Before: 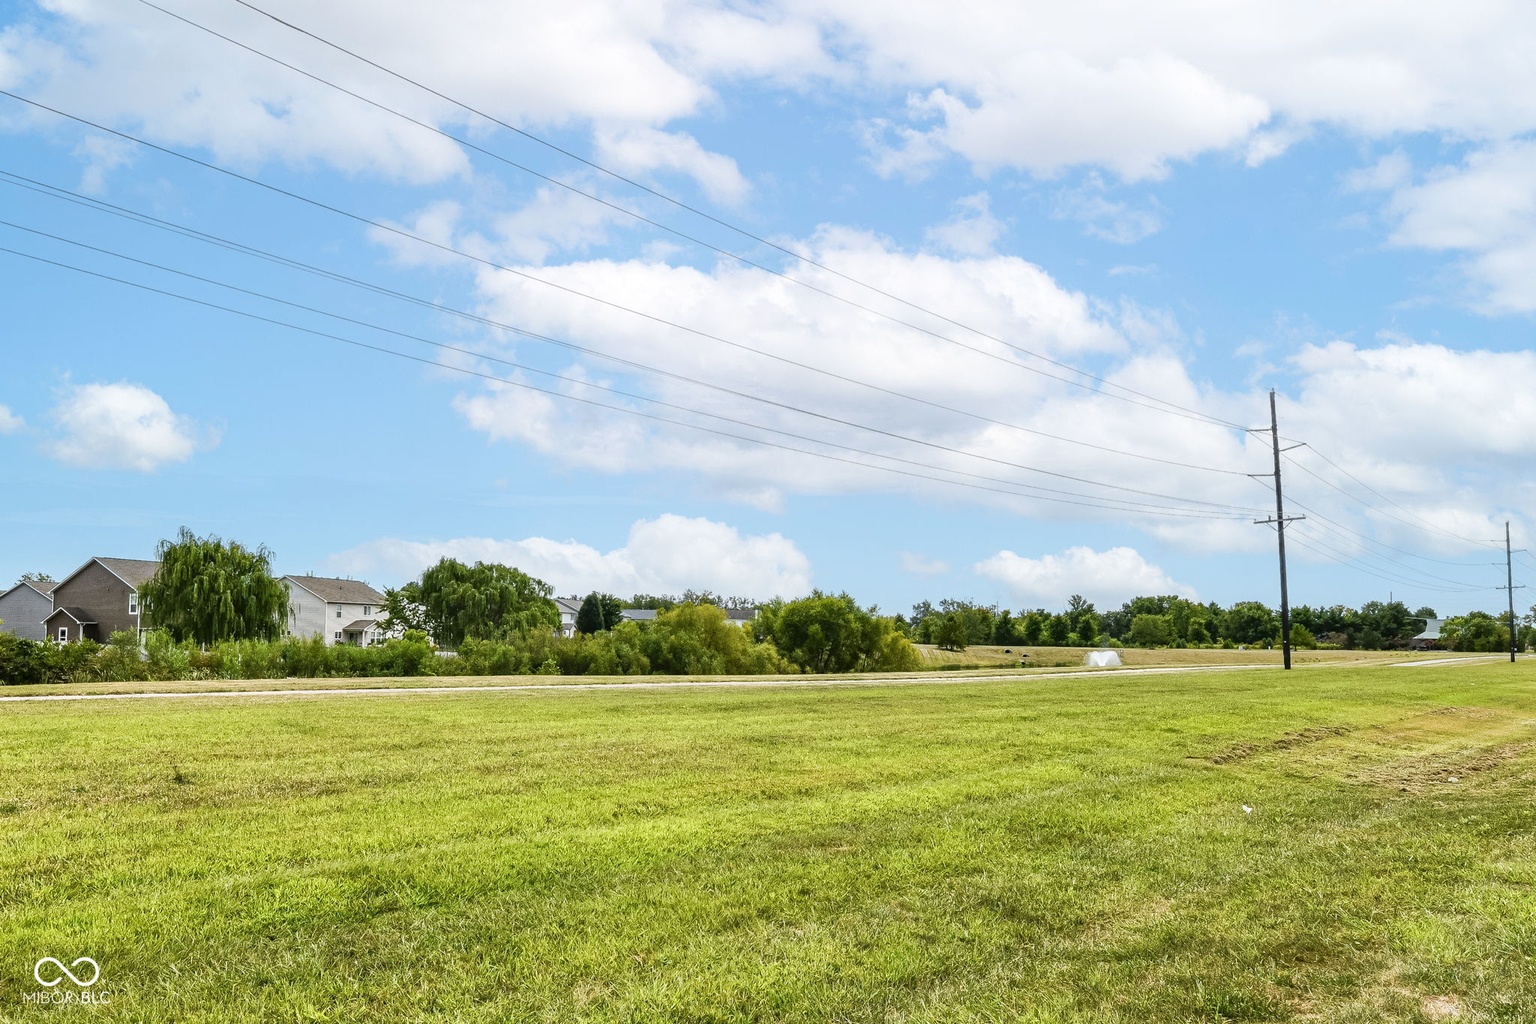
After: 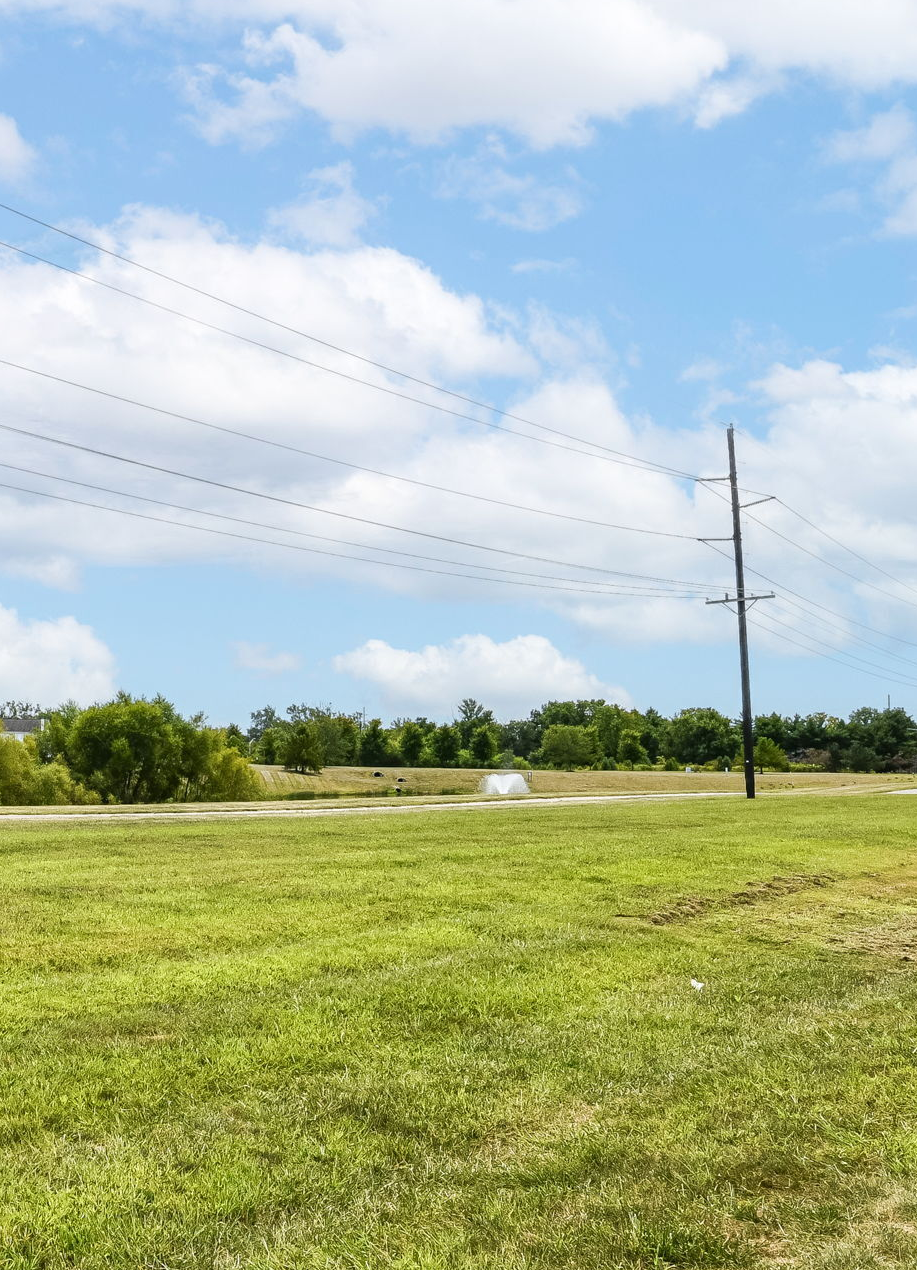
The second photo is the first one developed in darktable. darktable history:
crop: left 47.21%, top 6.935%, right 8.008%
